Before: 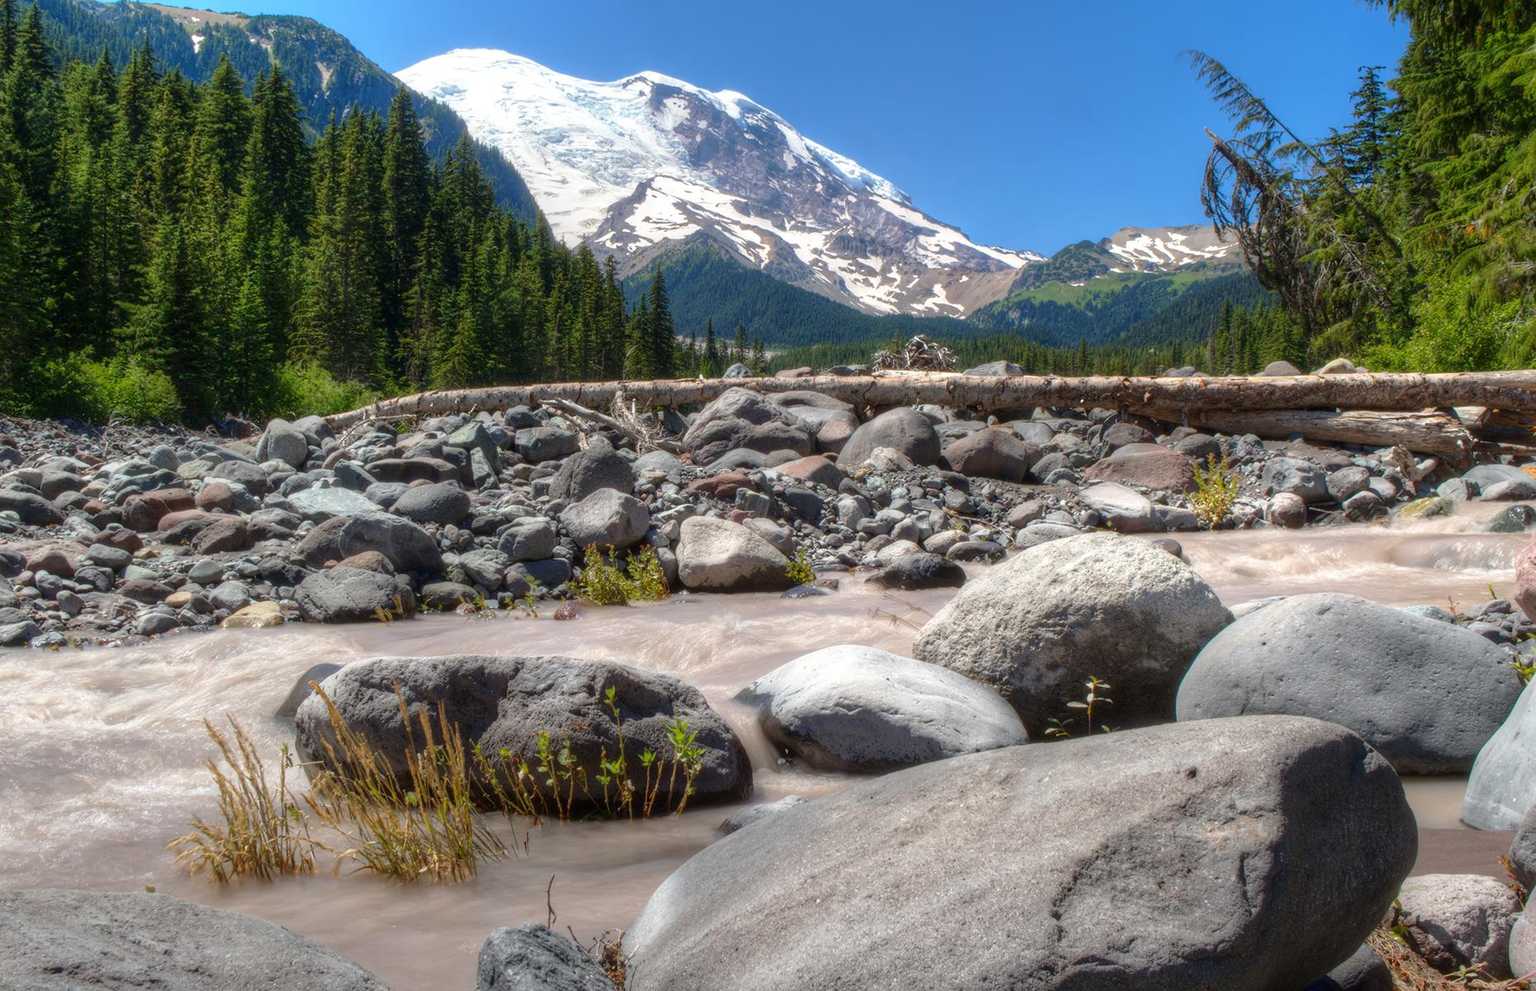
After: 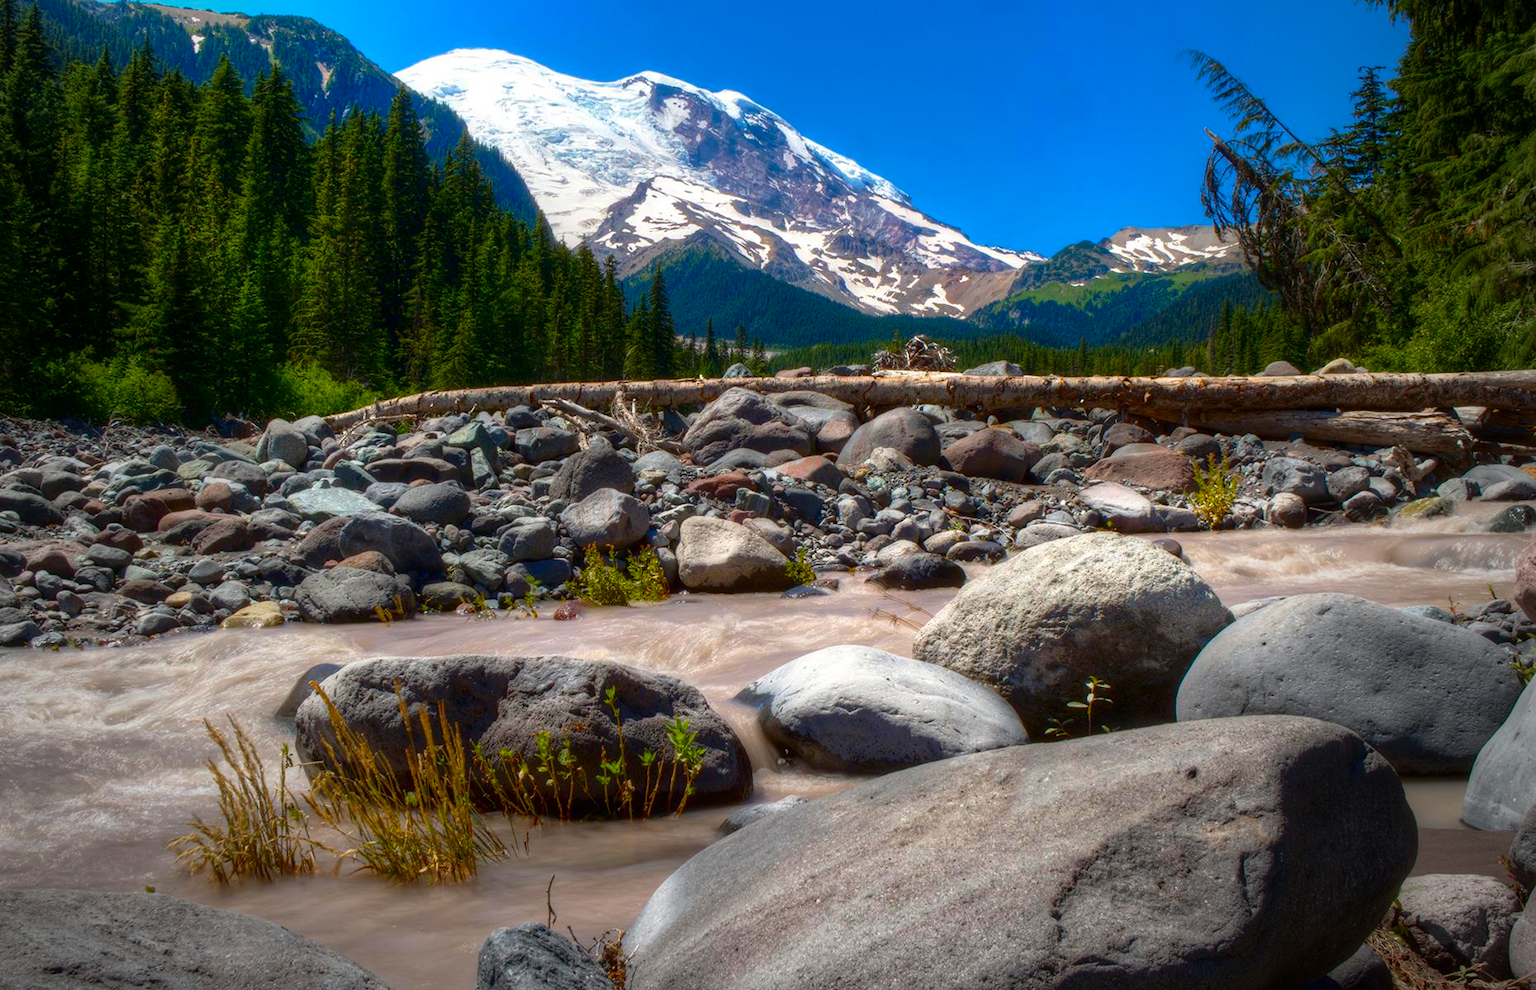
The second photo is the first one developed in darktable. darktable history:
contrast brightness saturation: contrast 0.07, brightness -0.14, saturation 0.11
color balance rgb: perceptual saturation grading › global saturation 30%, global vibrance 30%
vignetting: fall-off start 72.14%, fall-off radius 108.07%, brightness -0.713, saturation -0.488, center (-0.054, -0.359), width/height ratio 0.729
